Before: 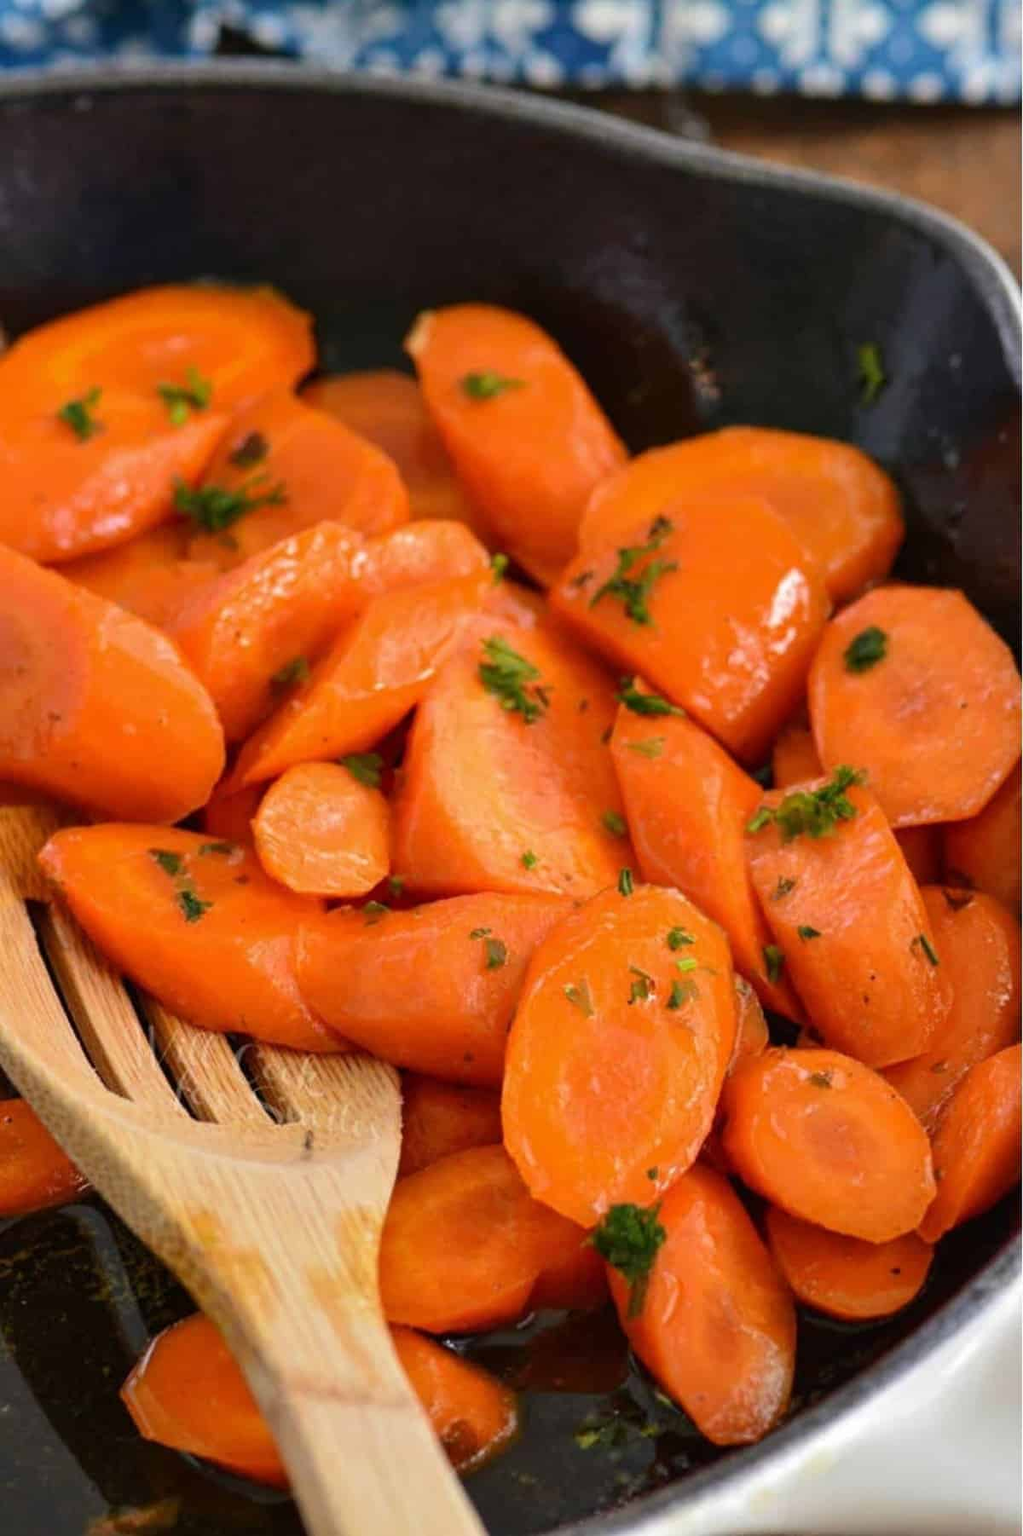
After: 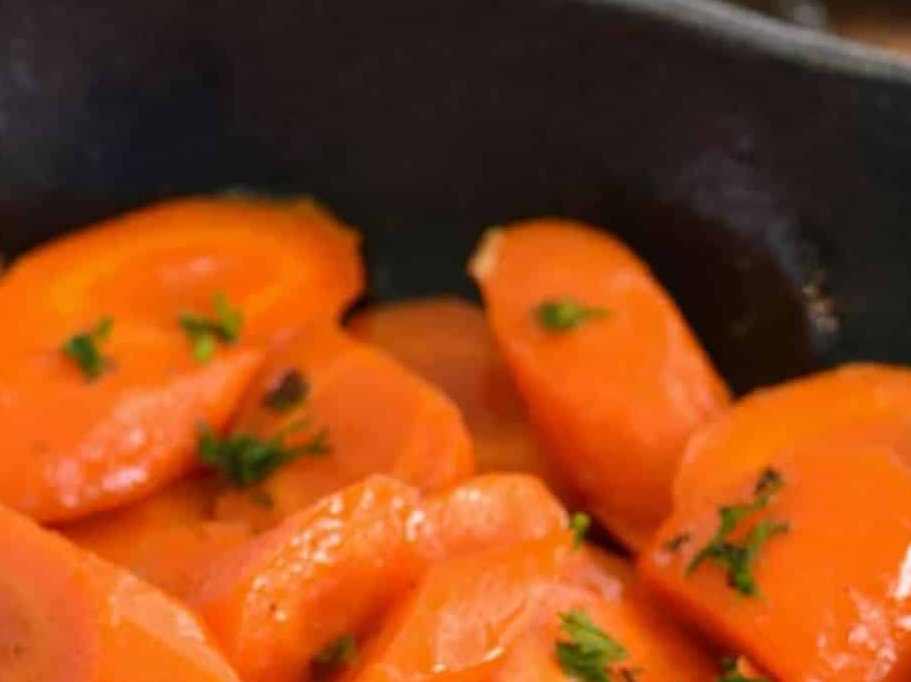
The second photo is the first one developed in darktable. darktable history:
crop: left 0.558%, top 7.643%, right 23.5%, bottom 54.481%
